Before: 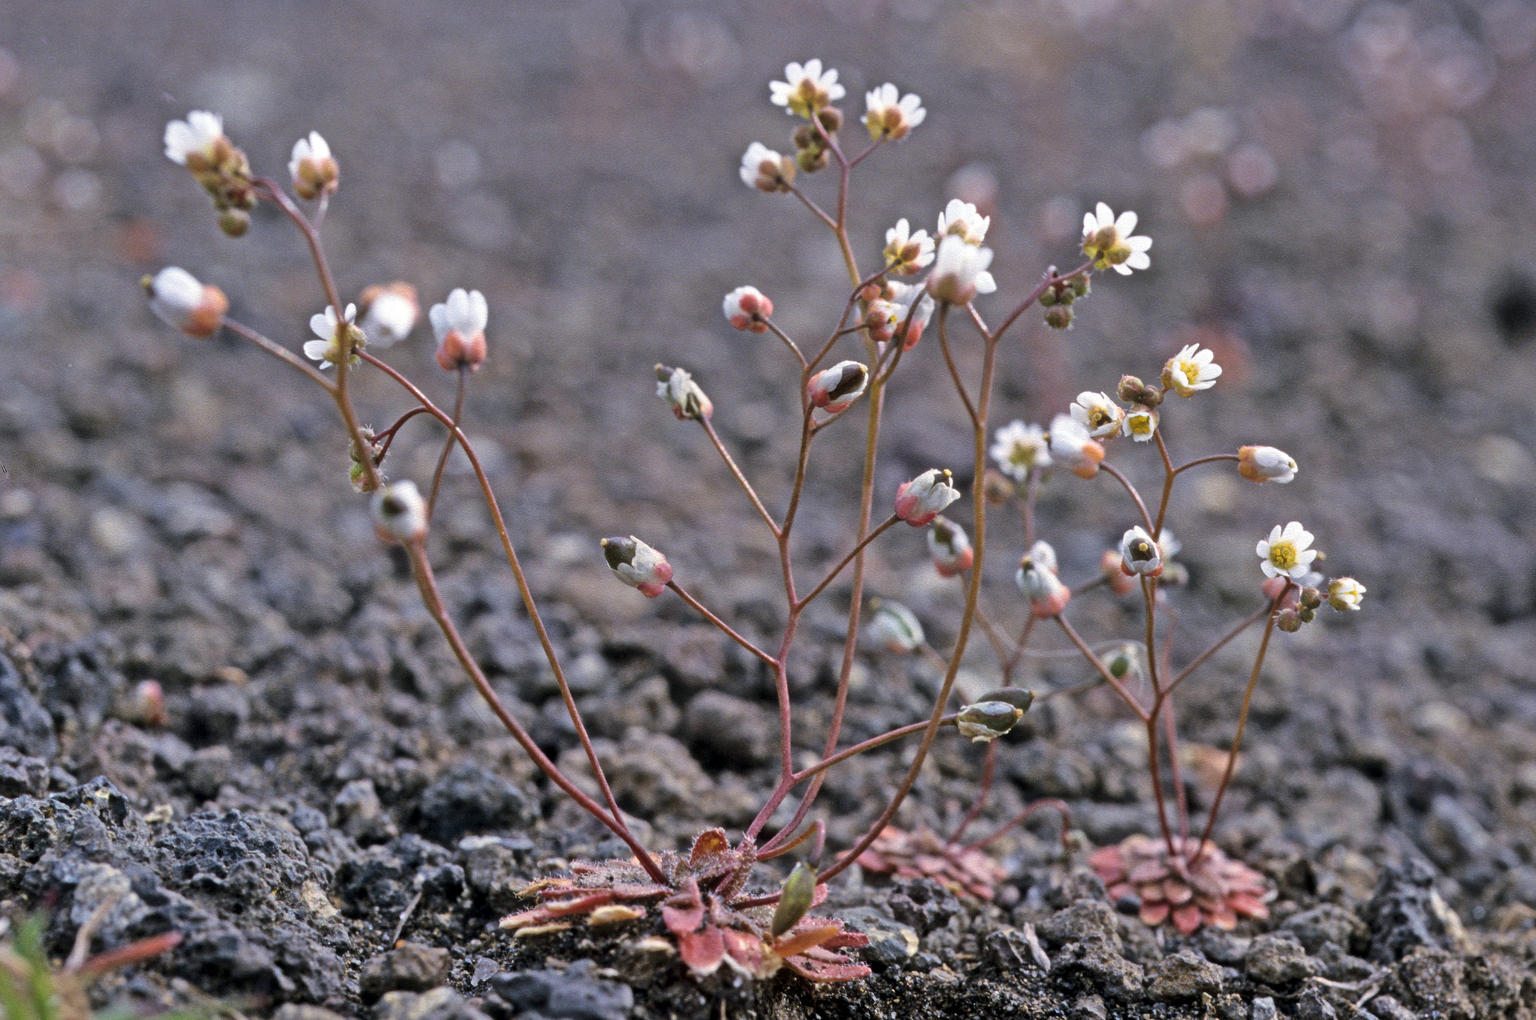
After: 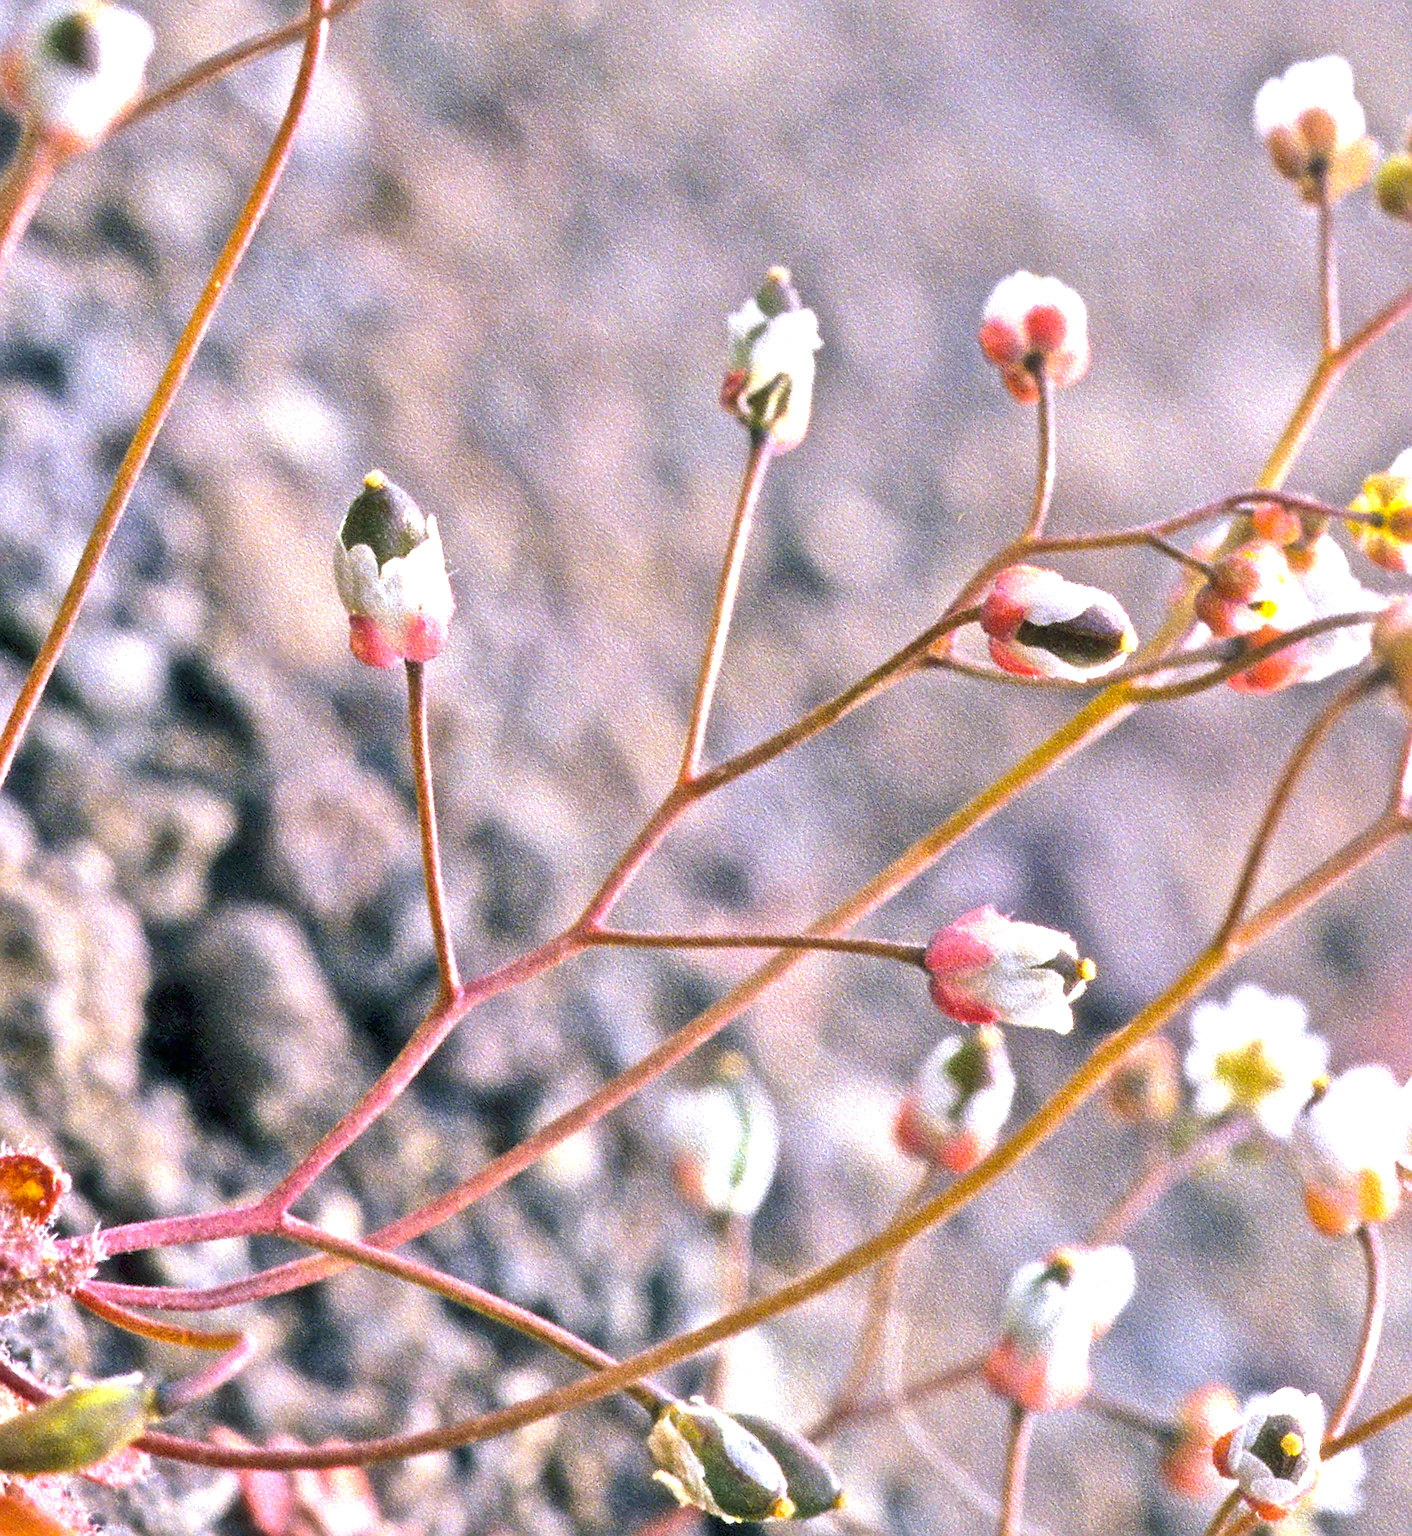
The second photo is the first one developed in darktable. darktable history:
sharpen: on, module defaults
crop and rotate: angle -45.95°, top 16.739%, right 0.953%, bottom 11.721%
exposure: black level correction 0, exposure 1.441 EV, compensate highlight preservation false
color balance rgb: shadows lift › chroma 5.681%, shadows lift › hue 237°, highlights gain › chroma 1.381%, highlights gain › hue 51.35°, perceptual saturation grading › global saturation 35.683%
